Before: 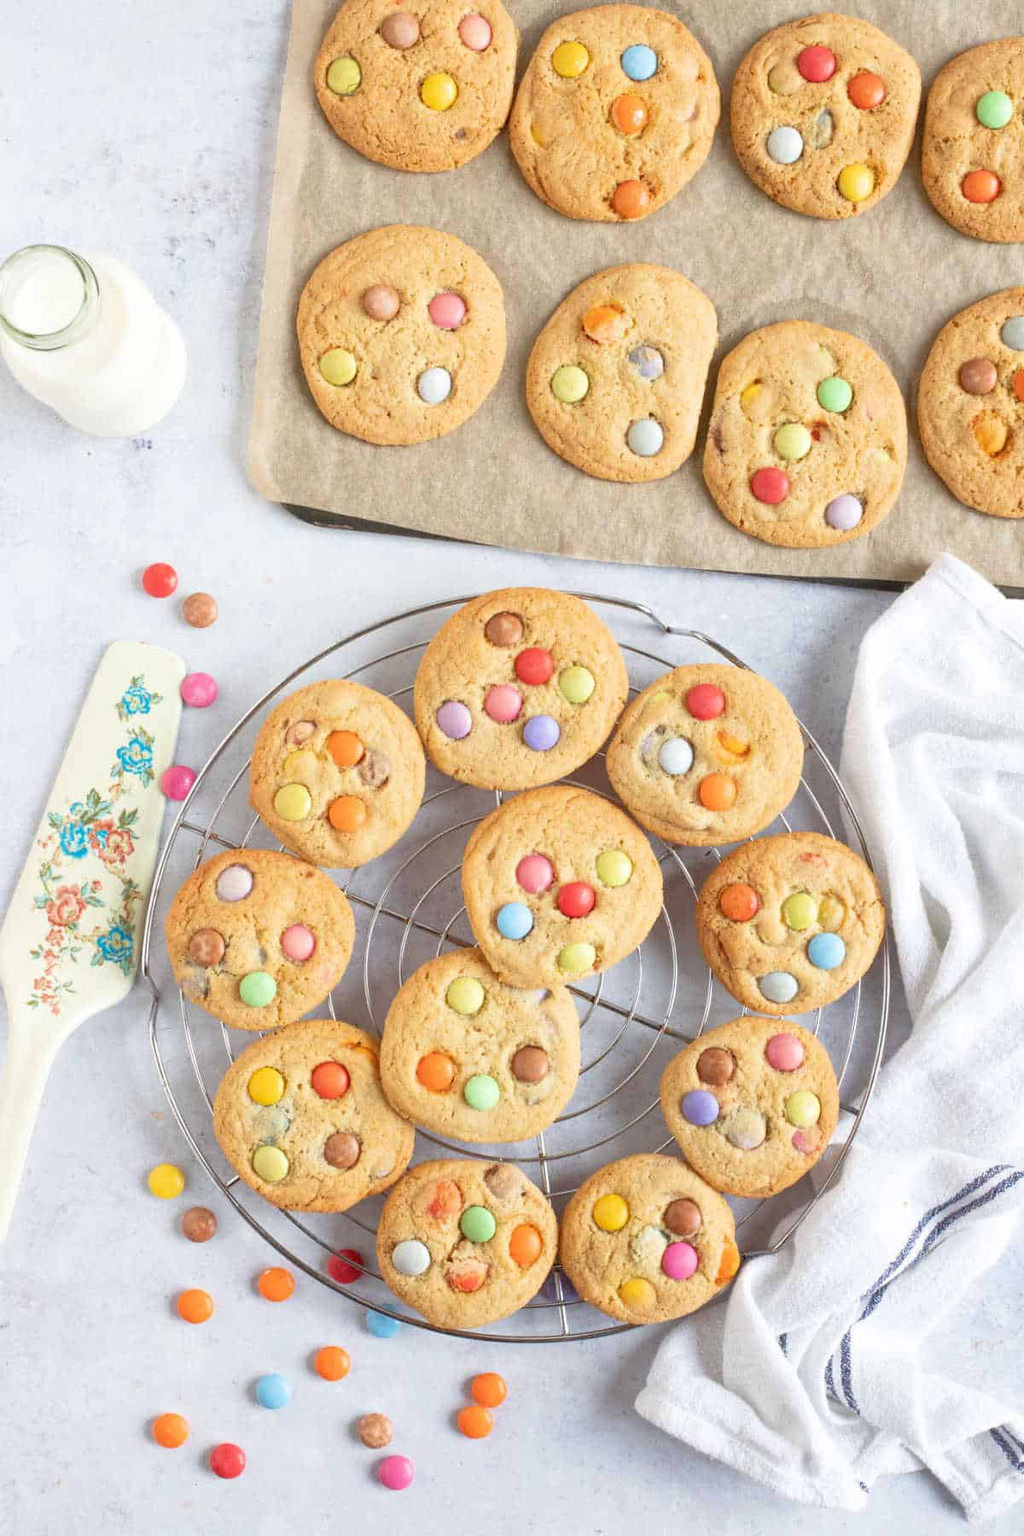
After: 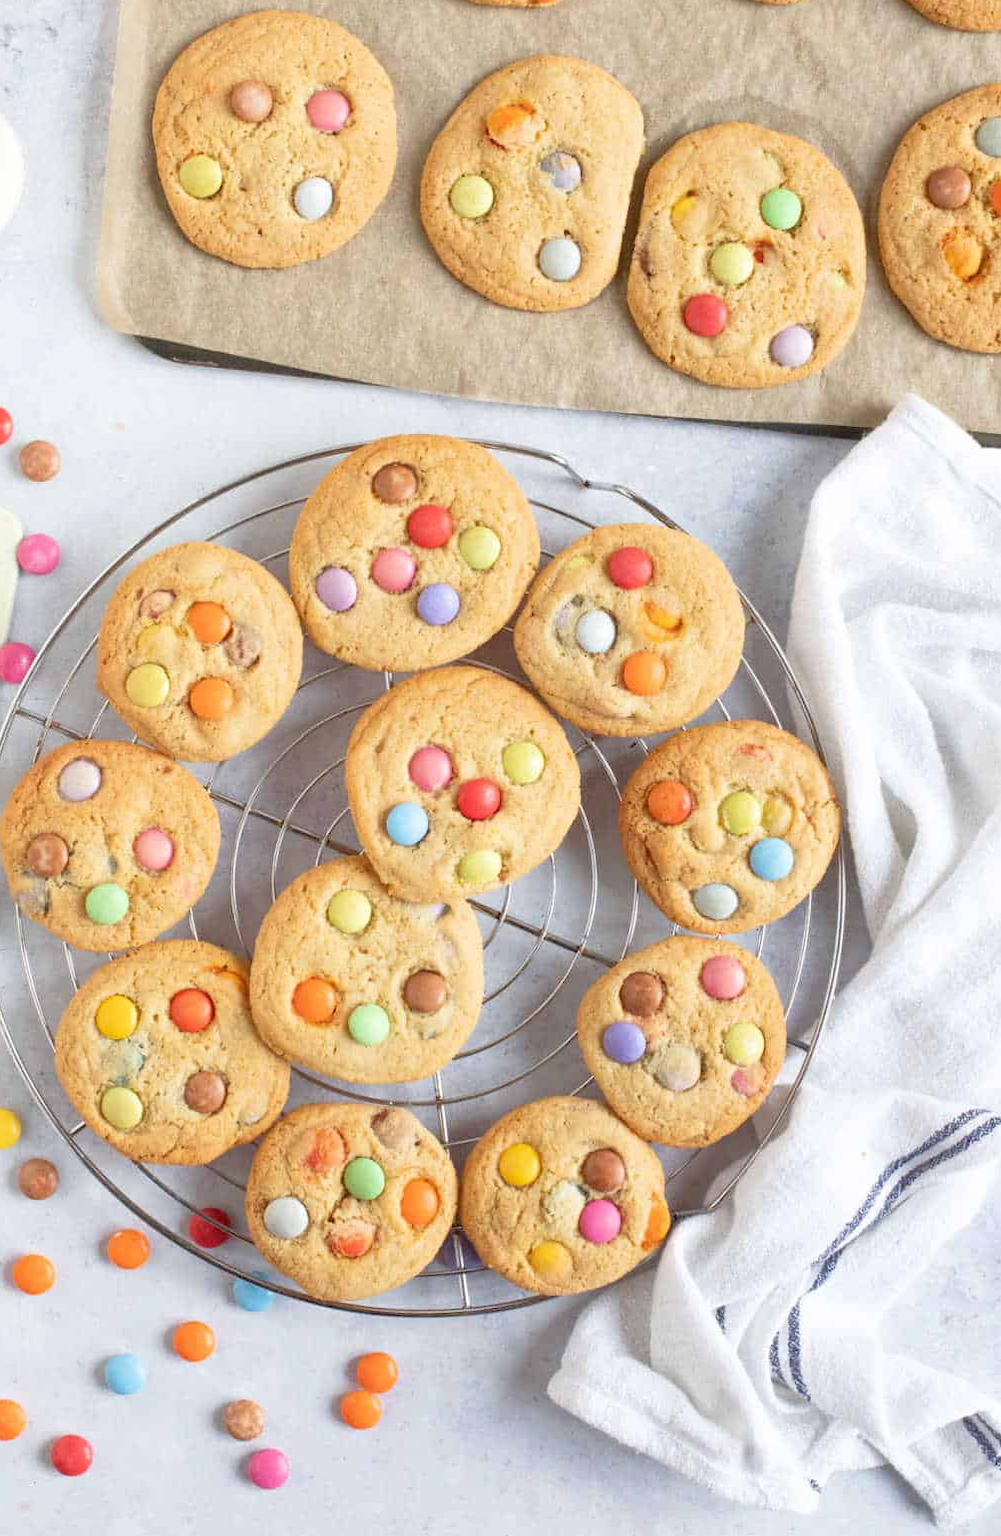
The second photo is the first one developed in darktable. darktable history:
crop: left 16.26%, top 14.071%
